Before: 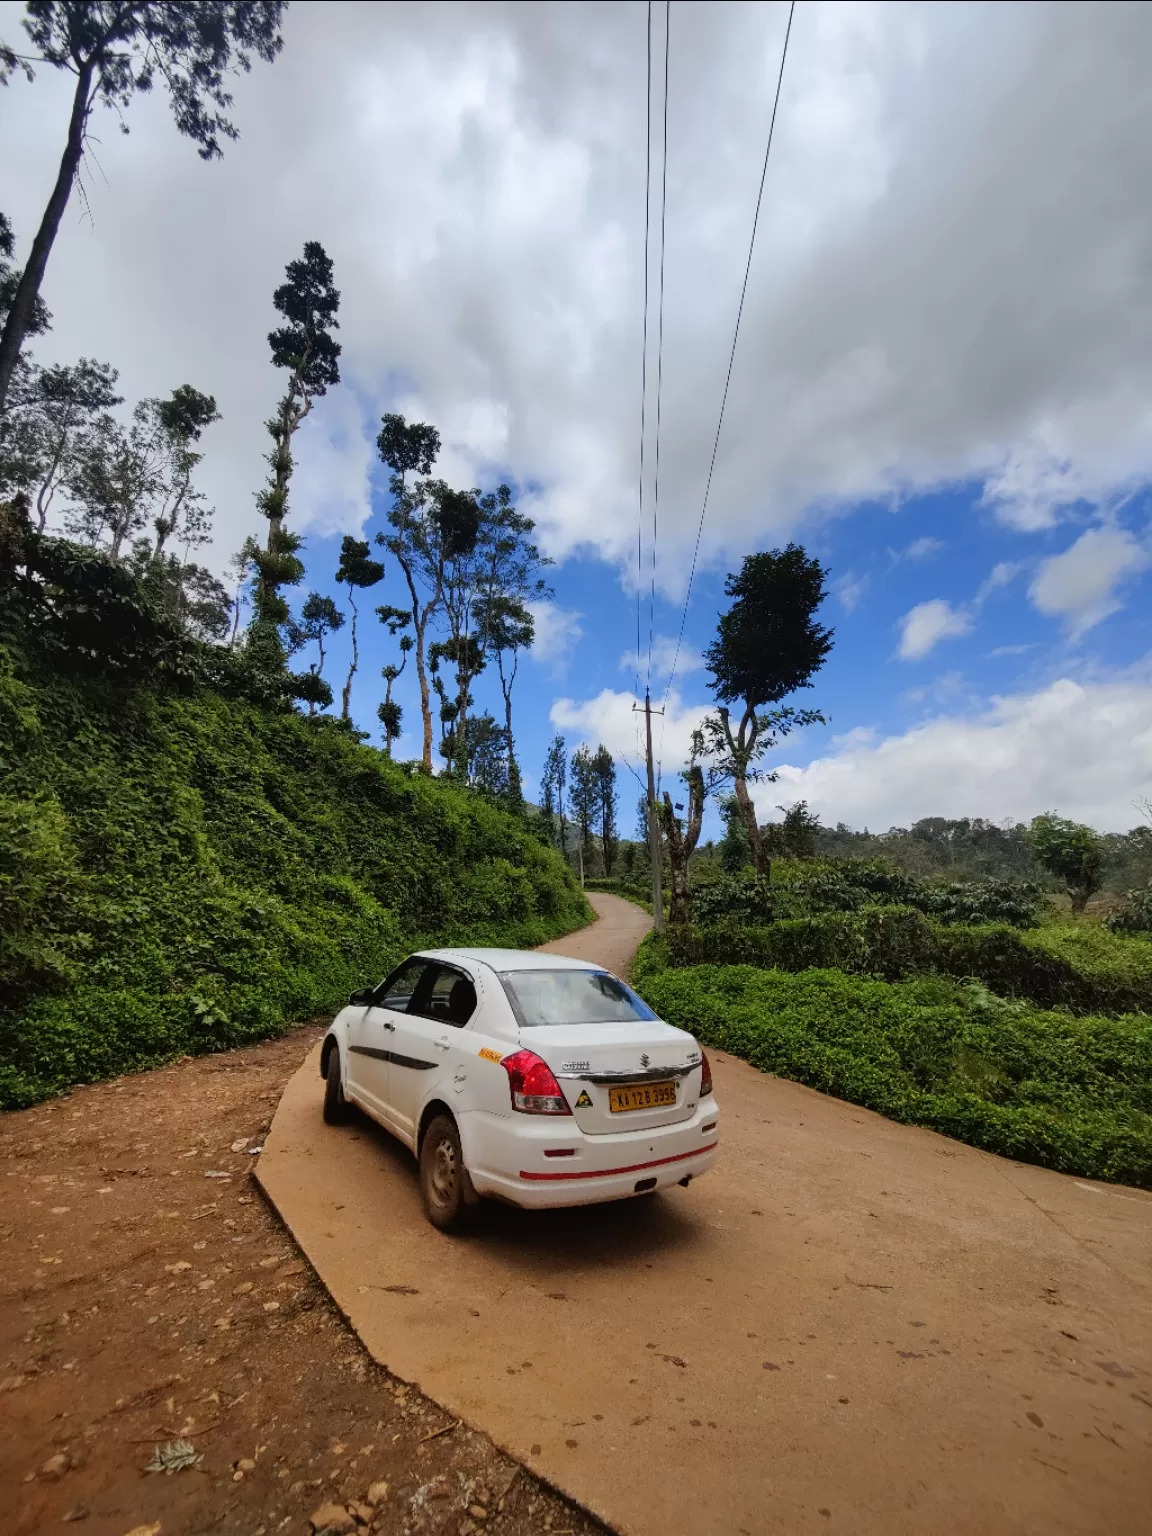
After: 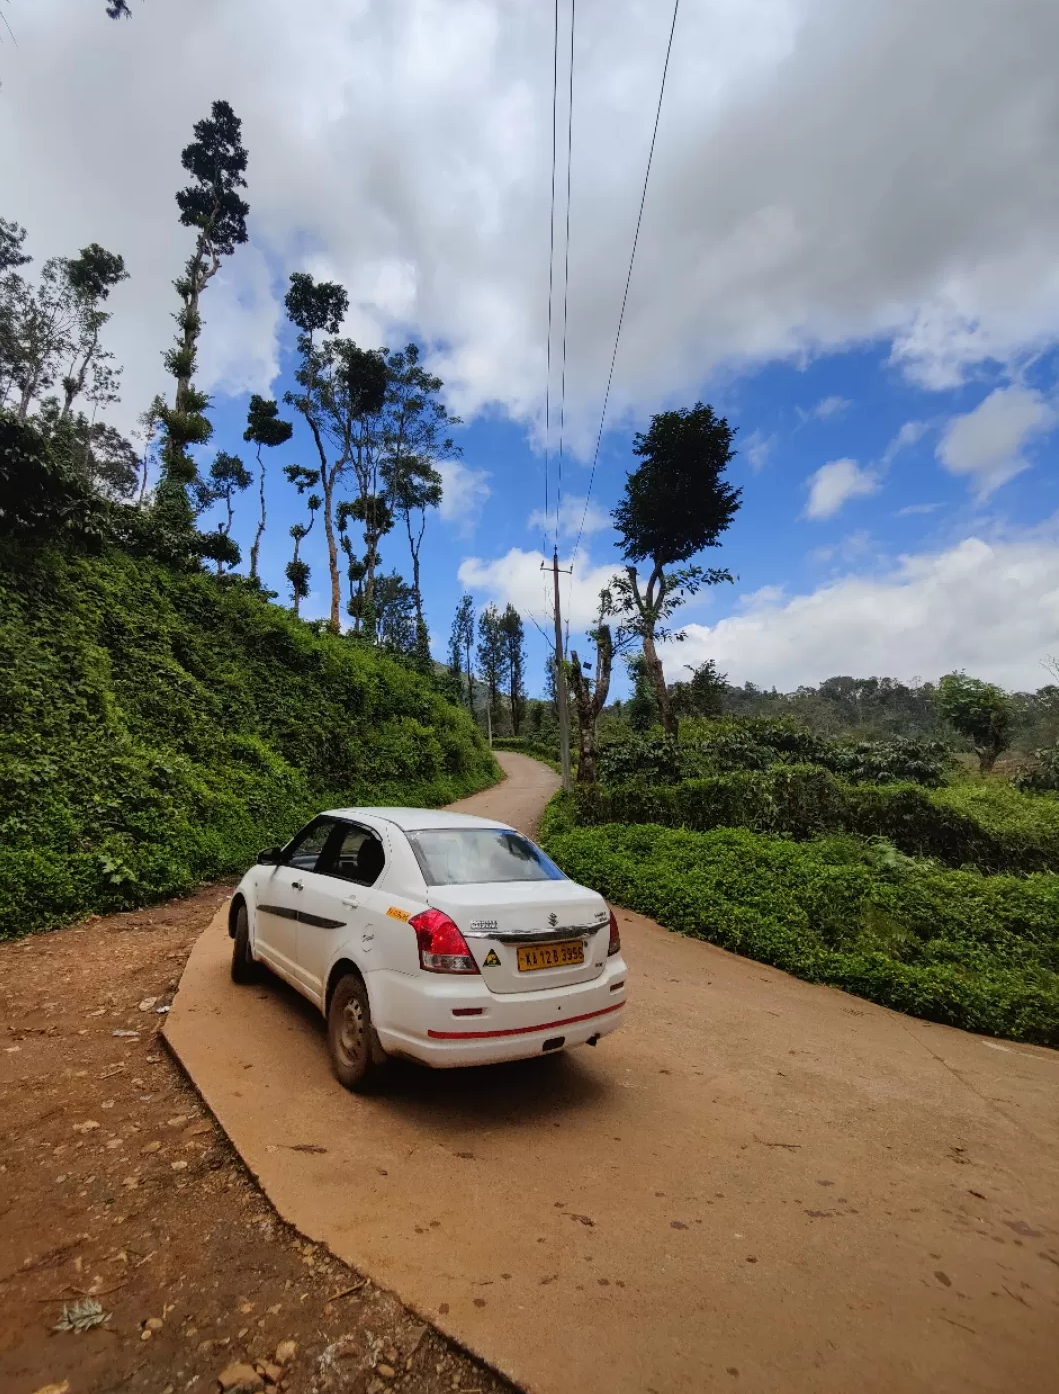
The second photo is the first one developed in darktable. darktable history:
crop and rotate: left 7.996%, top 9.21%
